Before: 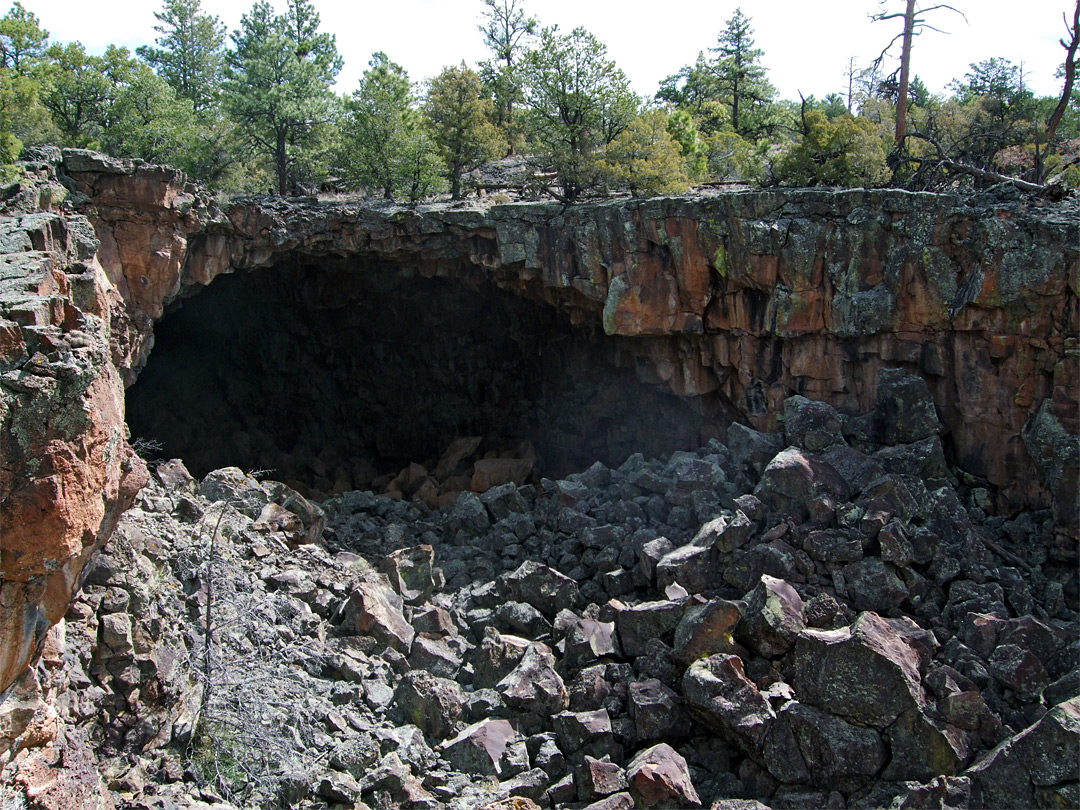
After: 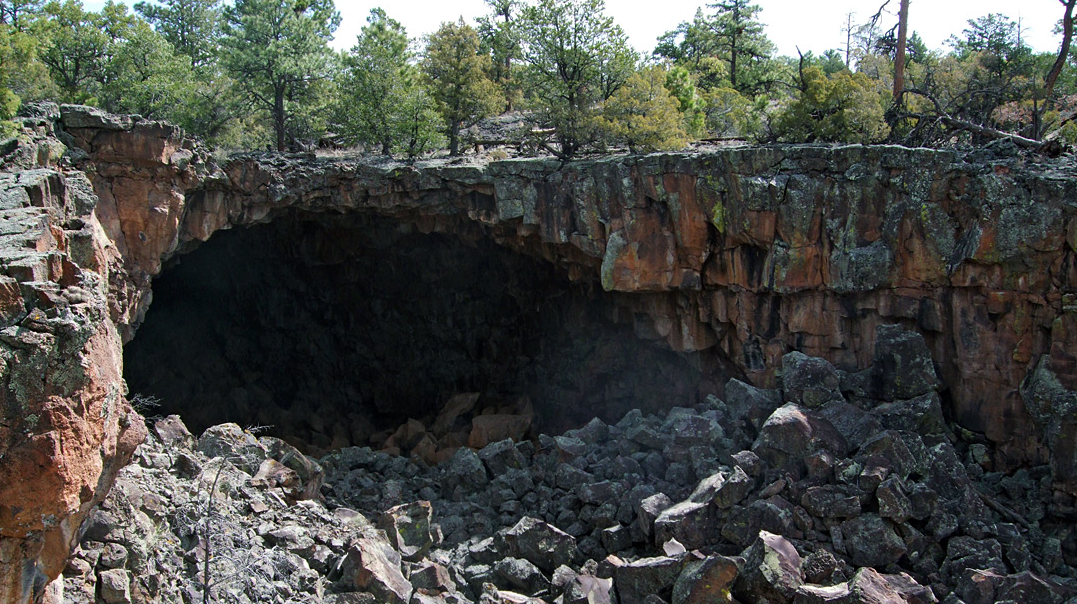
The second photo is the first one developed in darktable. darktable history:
crop: left 0.272%, top 5.484%, bottom 19.828%
